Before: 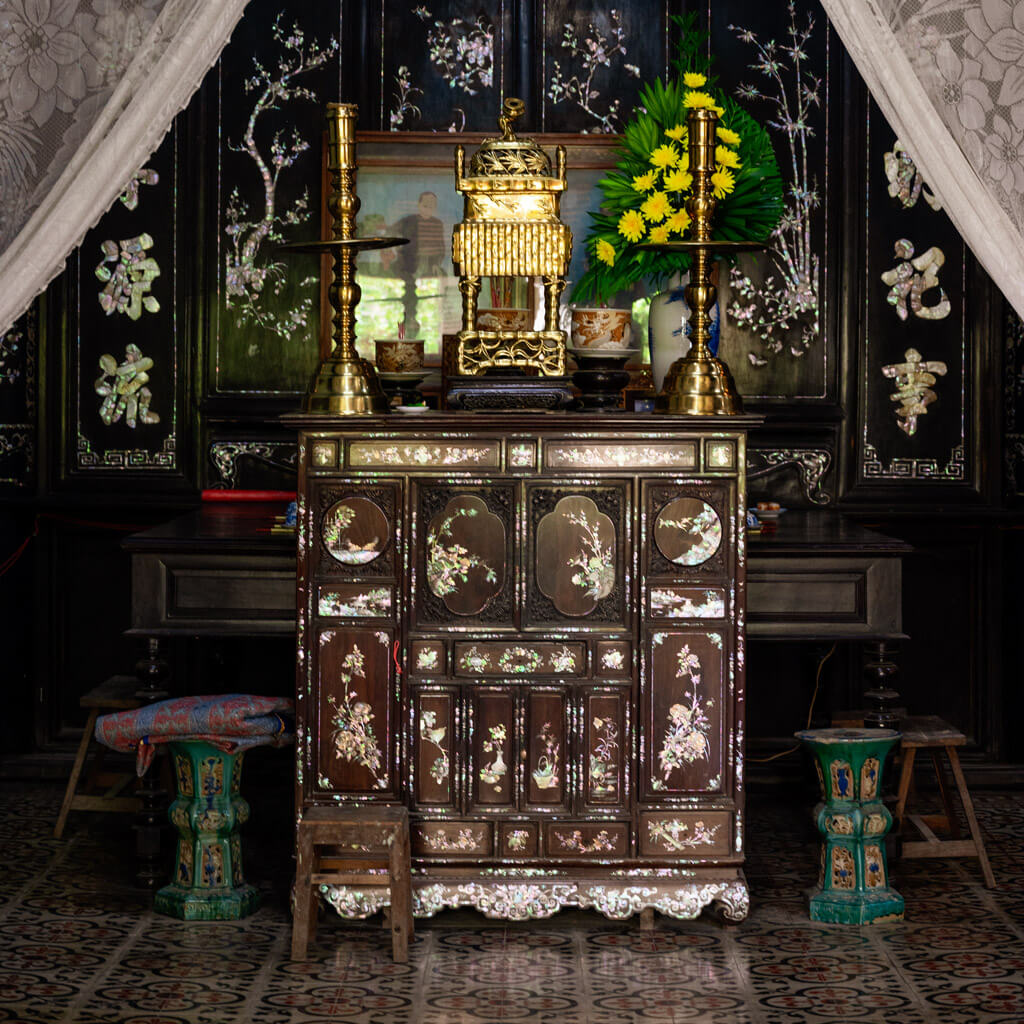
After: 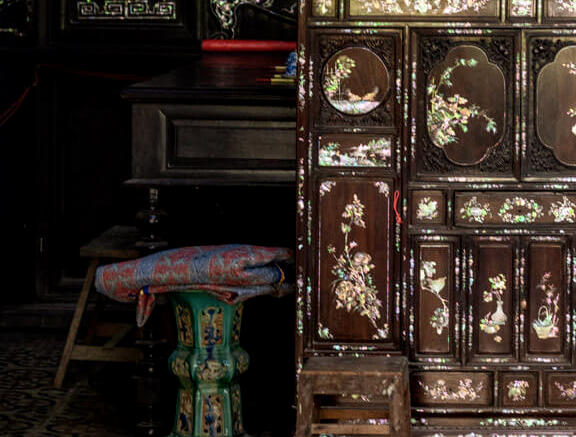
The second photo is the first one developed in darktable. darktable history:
crop: top 43.993%, right 43.737%, bottom 13.304%
local contrast: detail 130%
